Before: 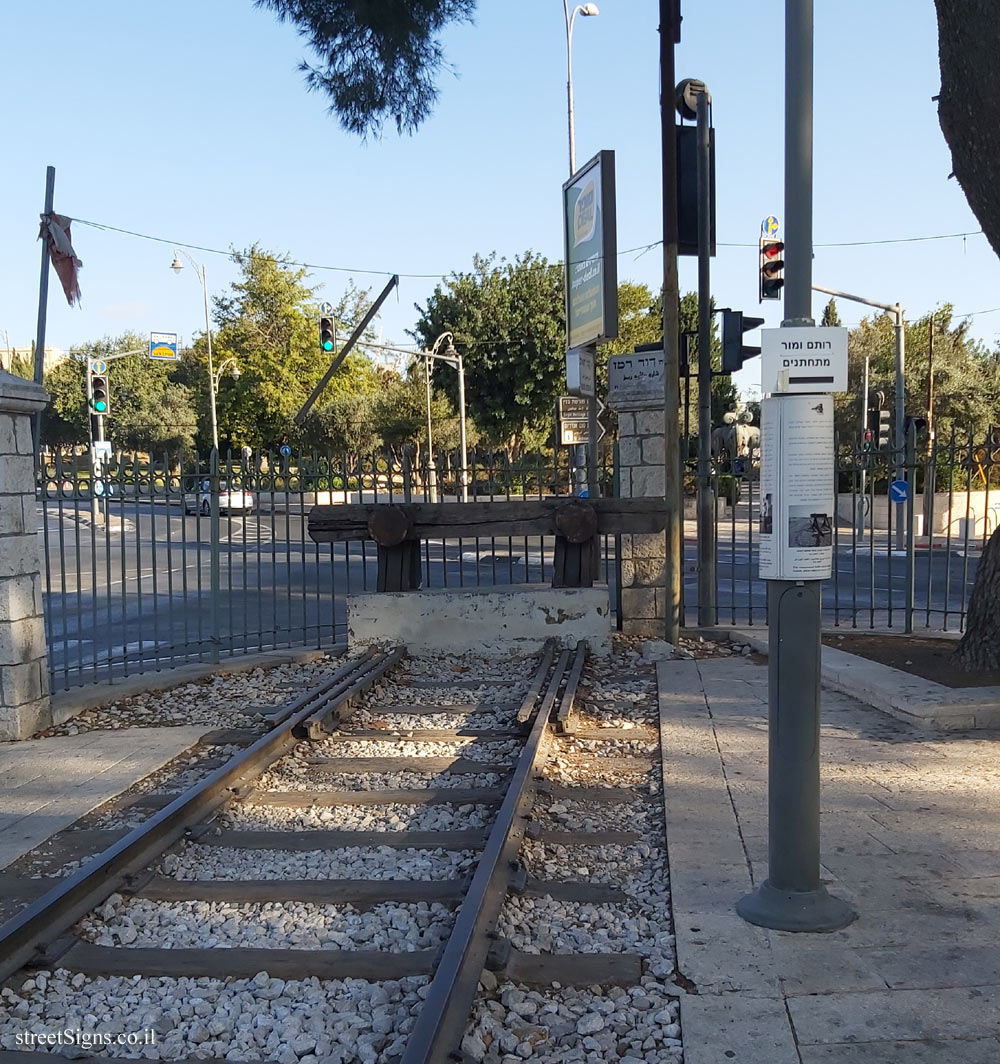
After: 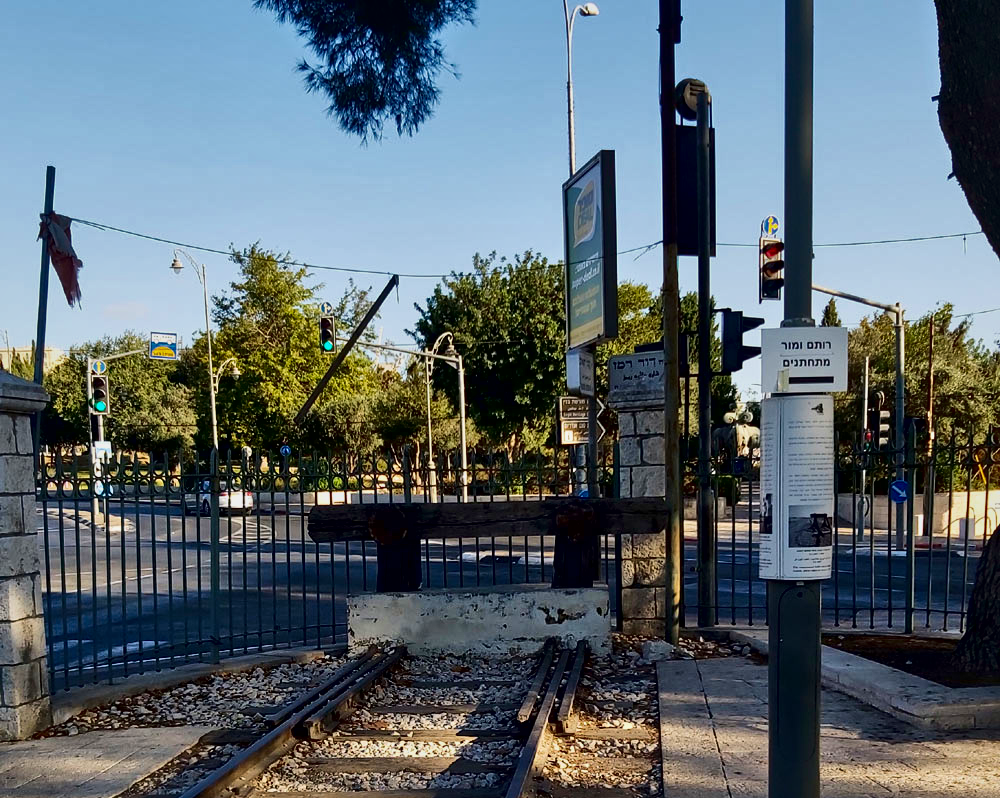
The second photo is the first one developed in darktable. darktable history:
crop: bottom 24.982%
tone equalizer: -8 EV -0.001 EV, -7 EV 0.004 EV, -6 EV -0.027 EV, -5 EV 0.015 EV, -4 EV -0.024 EV, -3 EV 0.024 EV, -2 EV -0.089 EV, -1 EV -0.28 EV, +0 EV -0.595 EV
shadows and highlights: shadows 34.77, highlights -34.84, soften with gaussian
contrast brightness saturation: contrast 0.216, brightness -0.189, saturation 0.237
local contrast: mode bilateral grid, contrast 19, coarseness 50, detail 173%, midtone range 0.2
velvia: on, module defaults
exposure: black level correction 0.001, compensate highlight preservation false
